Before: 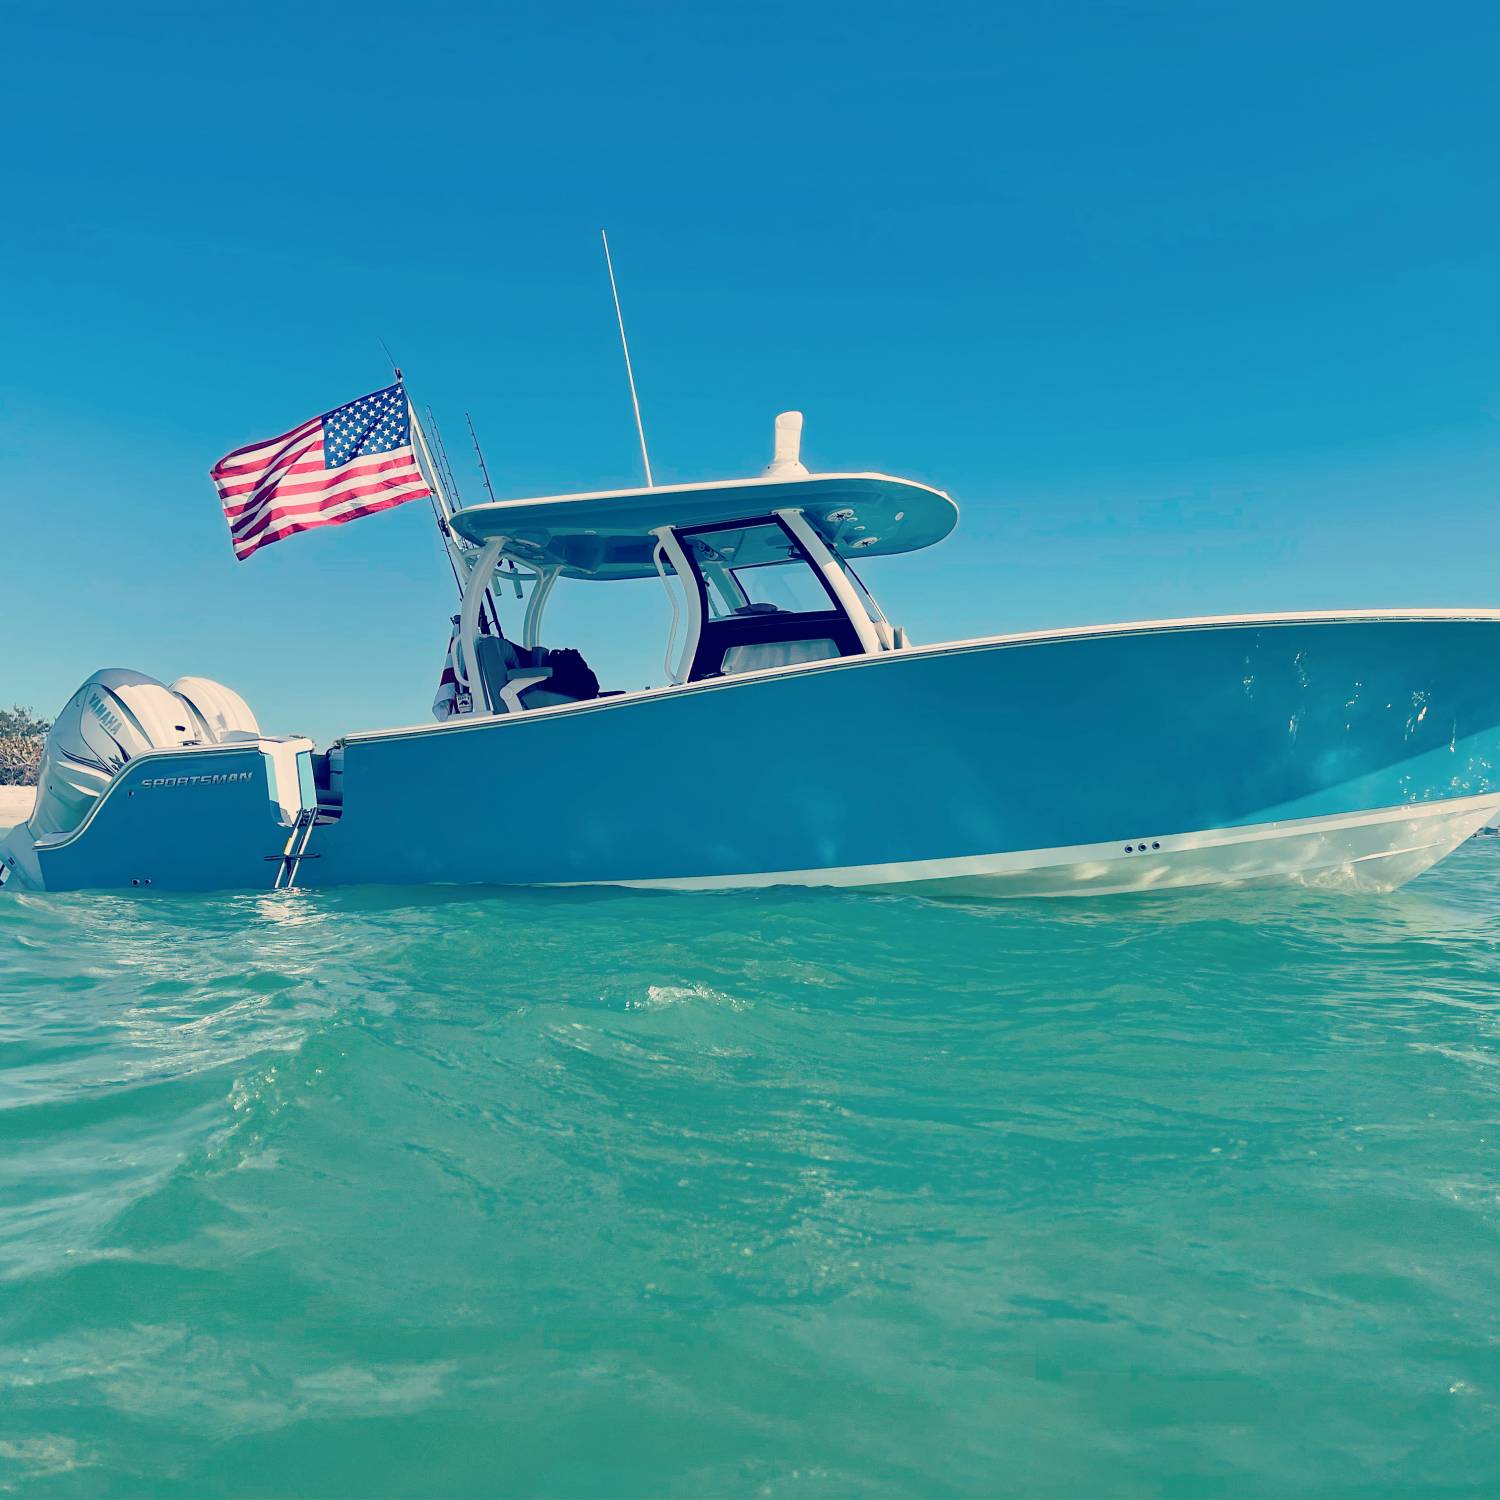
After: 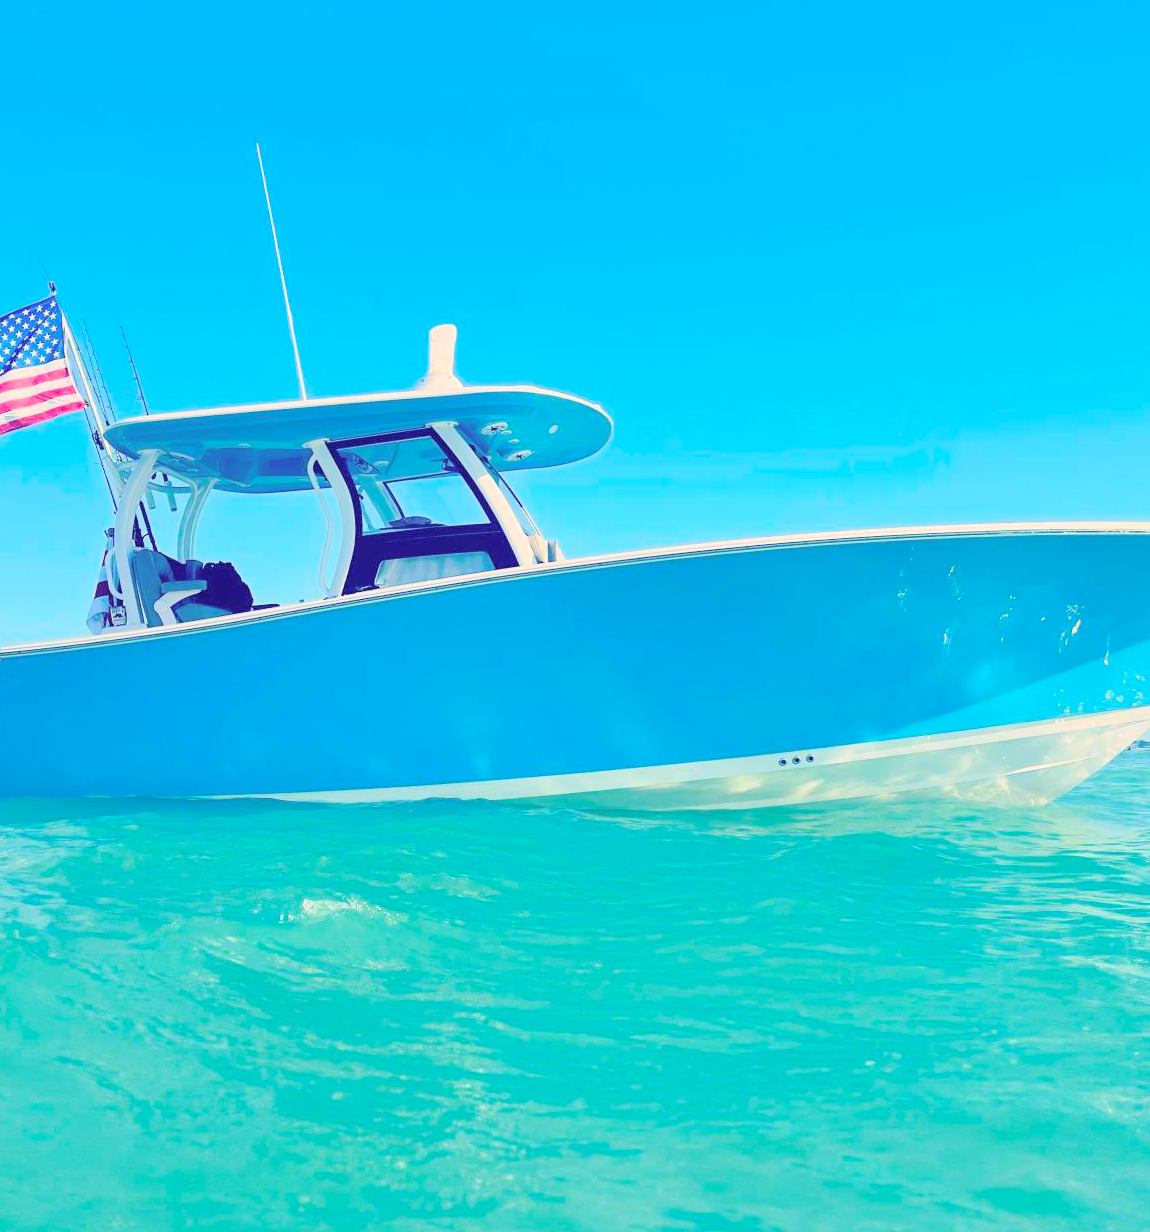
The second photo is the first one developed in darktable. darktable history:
crop: left 23.095%, top 5.827%, bottom 11.854%
global tonemap: drago (0.7, 100)
color correction: highlights a* -0.137, highlights b* -5.91, shadows a* -0.137, shadows b* -0.137
exposure: black level correction 0, exposure 1.5 EV, compensate exposure bias true, compensate highlight preservation false
